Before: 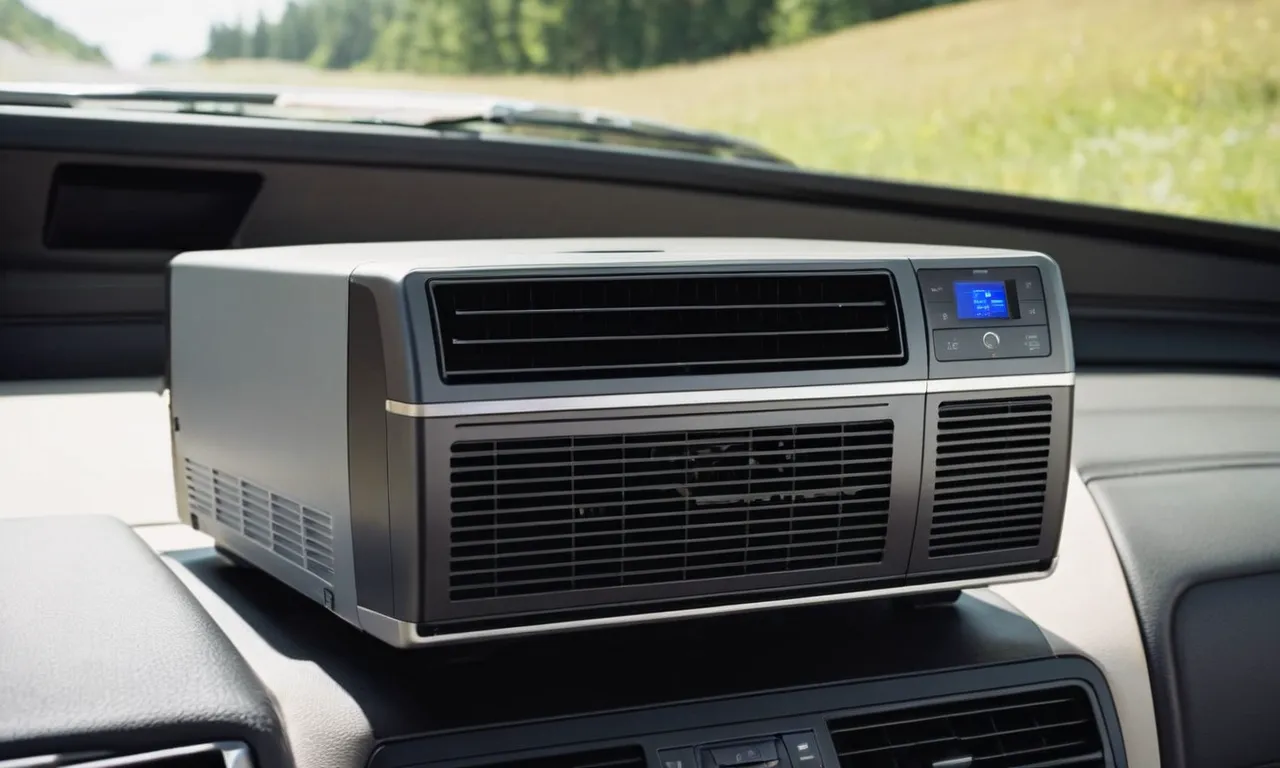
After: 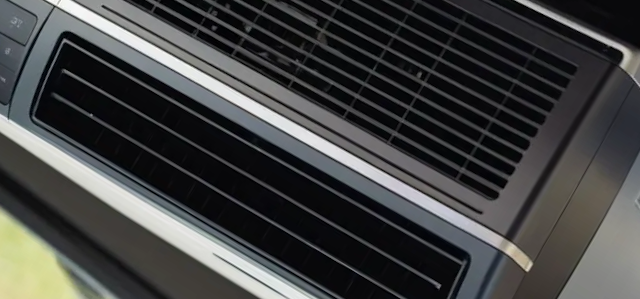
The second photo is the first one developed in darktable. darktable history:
crop and rotate: angle 148.48°, left 9.214%, top 15.67%, right 4.531%, bottom 17.113%
